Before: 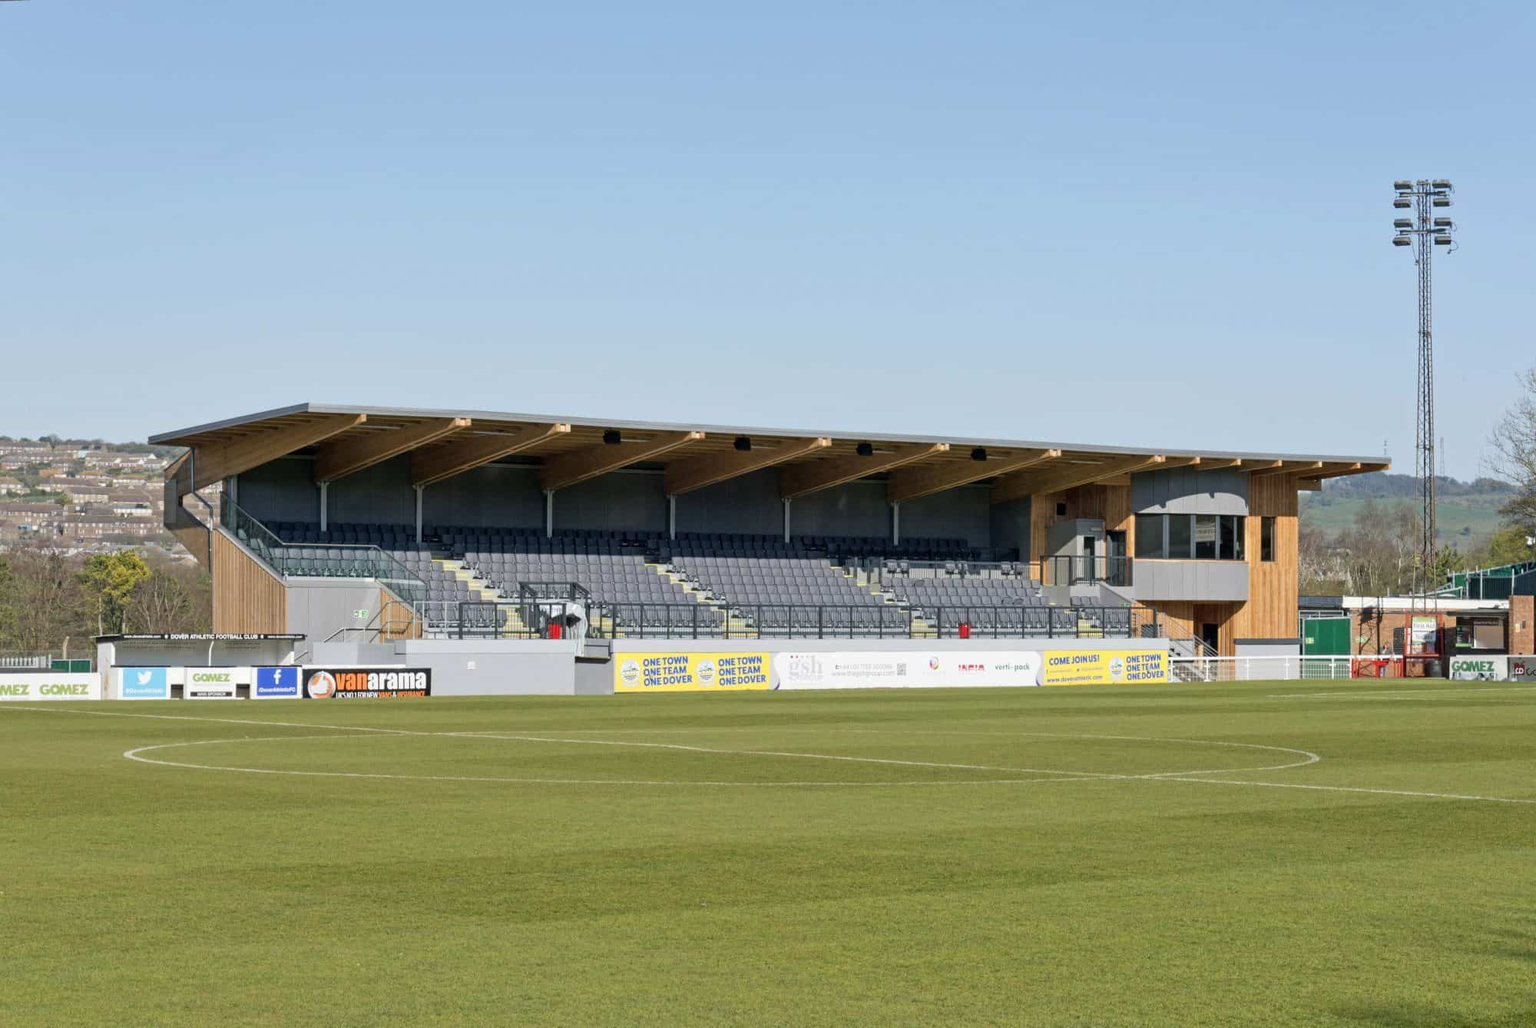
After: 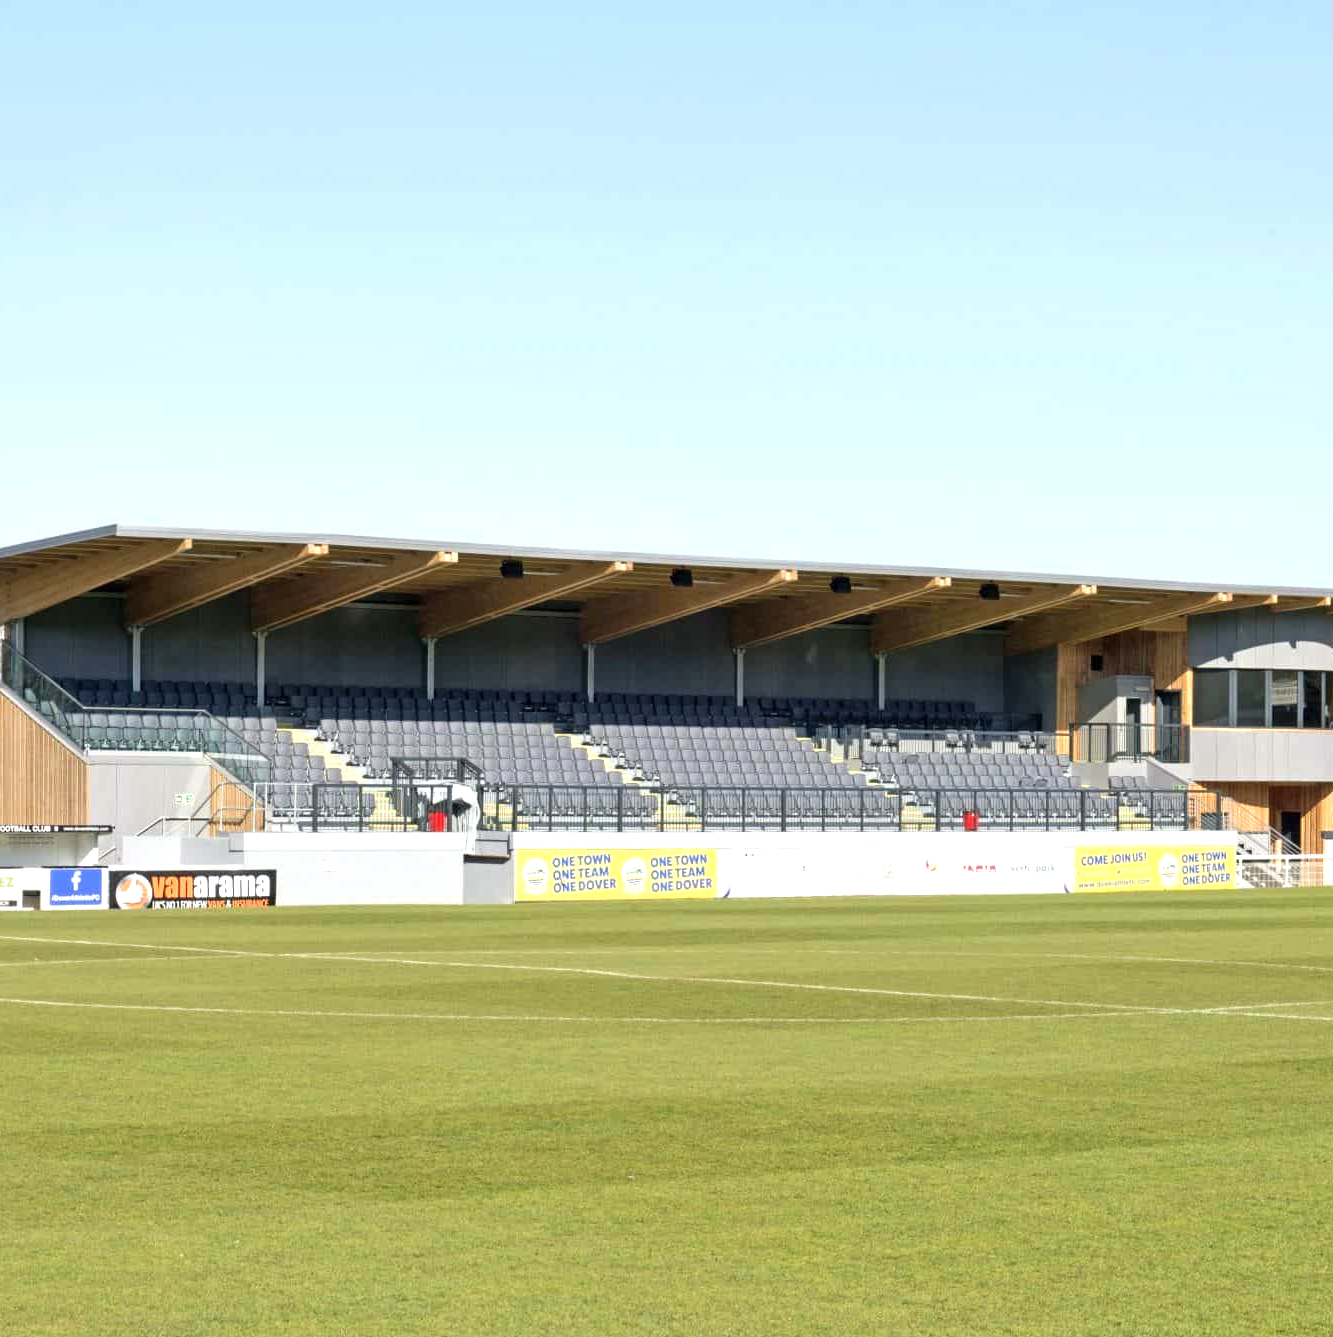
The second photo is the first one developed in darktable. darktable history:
crop and rotate: left 14.292%, right 19.041%
exposure: exposure 0.74 EV, compensate highlight preservation false
color correction: highlights b* 3
